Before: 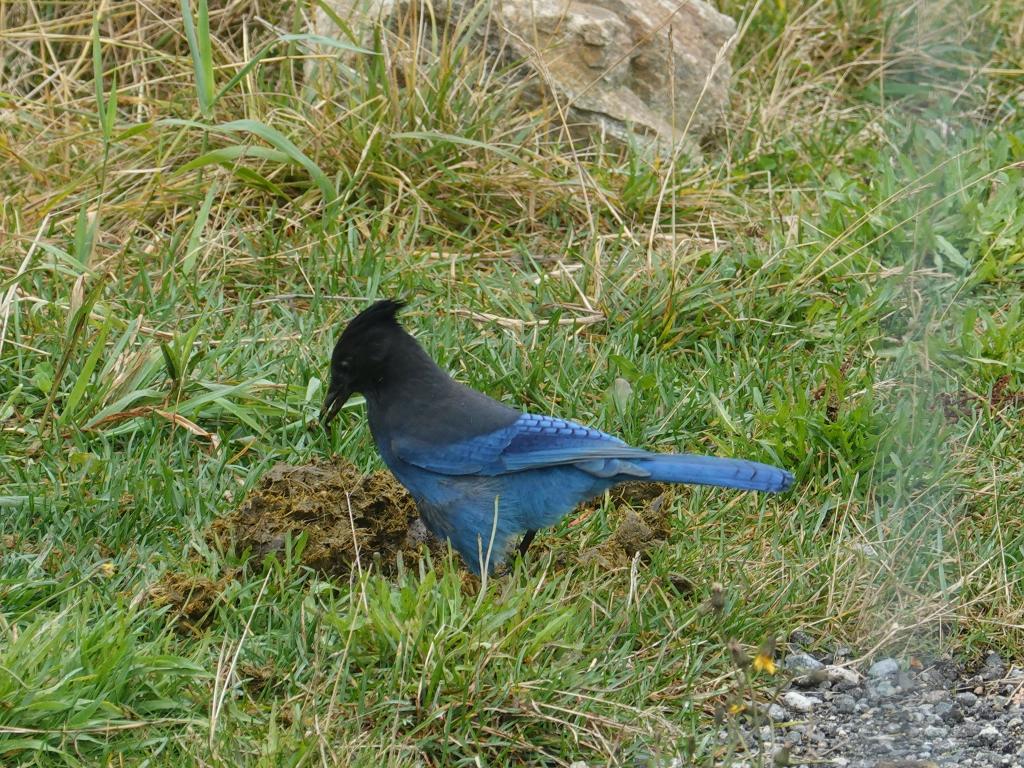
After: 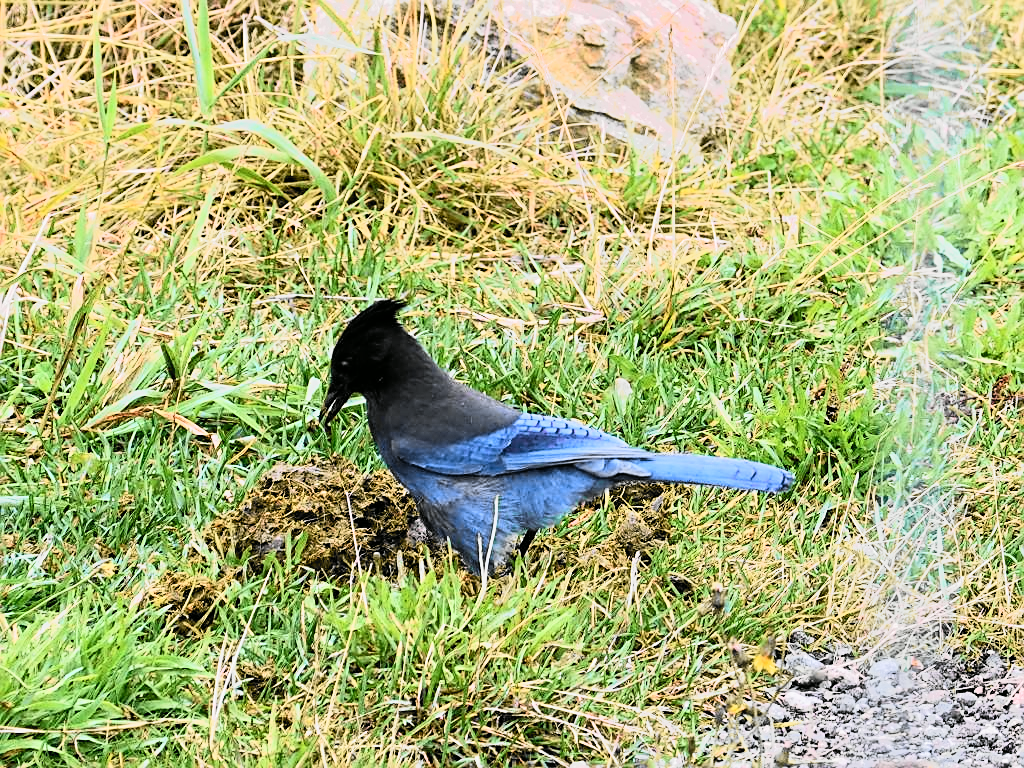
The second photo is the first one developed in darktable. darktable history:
exposure: exposure 0.493 EV, compensate highlight preservation false
tone curve: curves: ch0 [(0, 0) (0.055, 0.057) (0.258, 0.307) (0.434, 0.543) (0.517, 0.657) (0.745, 0.874) (1, 1)]; ch1 [(0, 0) (0.346, 0.307) (0.418, 0.383) (0.46, 0.439) (0.482, 0.493) (0.502, 0.497) (0.517, 0.506) (0.55, 0.561) (0.588, 0.61) (0.646, 0.688) (1, 1)]; ch2 [(0, 0) (0.346, 0.34) (0.431, 0.45) (0.485, 0.499) (0.5, 0.503) (0.527, 0.508) (0.545, 0.562) (0.679, 0.706) (1, 1)], color space Lab, independent channels, preserve colors none
white balance: red 1.066, blue 1.119
filmic rgb: black relative exposure -5 EV, white relative exposure 3.2 EV, hardness 3.42, contrast 1.2, highlights saturation mix -30%
sharpen: on, module defaults
tone equalizer: -7 EV -0.63 EV, -6 EV 1 EV, -5 EV -0.45 EV, -4 EV 0.43 EV, -3 EV 0.41 EV, -2 EV 0.15 EV, -1 EV -0.15 EV, +0 EV -0.39 EV, smoothing diameter 25%, edges refinement/feathering 10, preserve details guided filter
